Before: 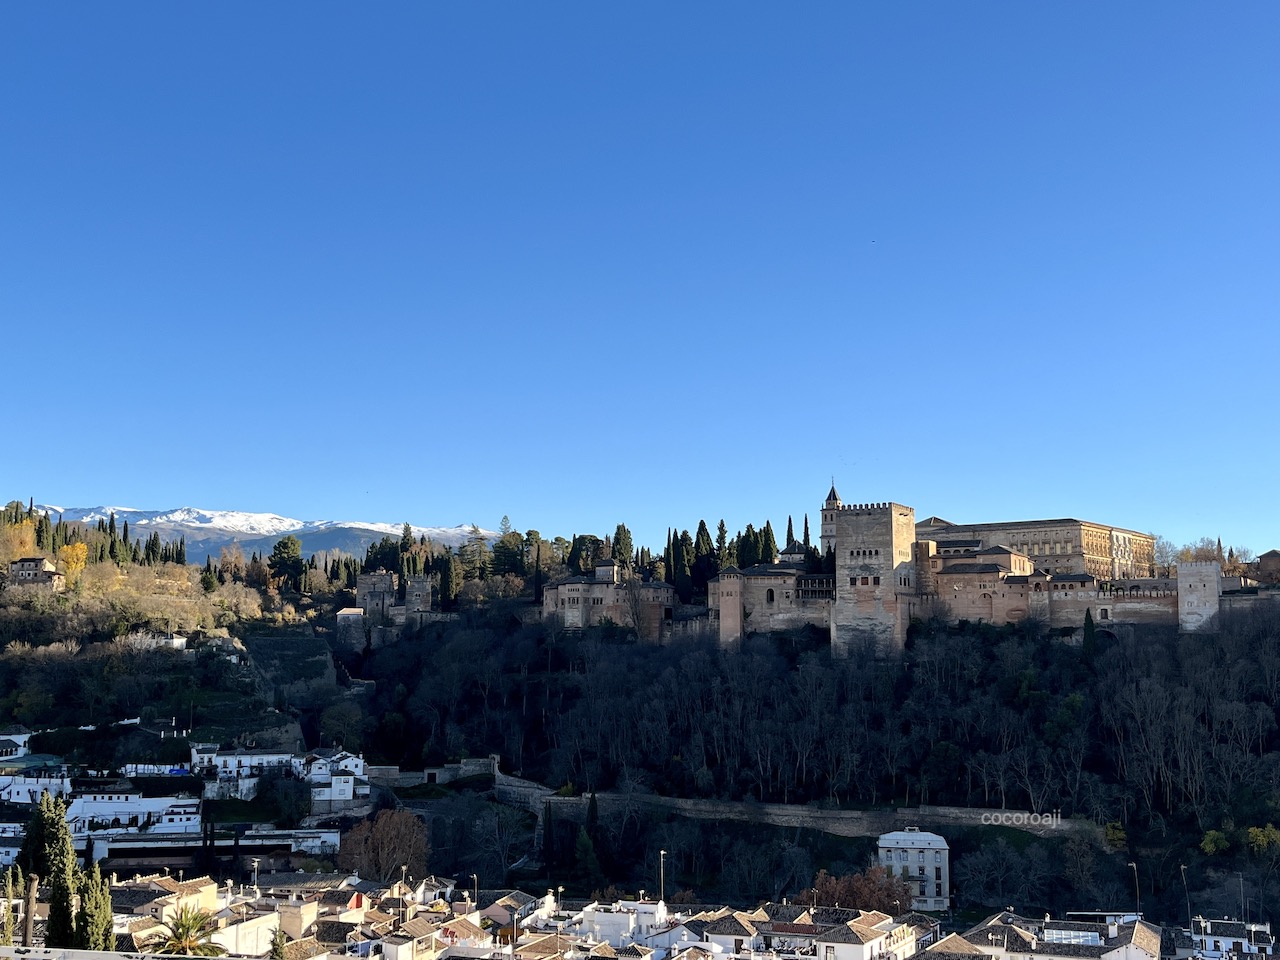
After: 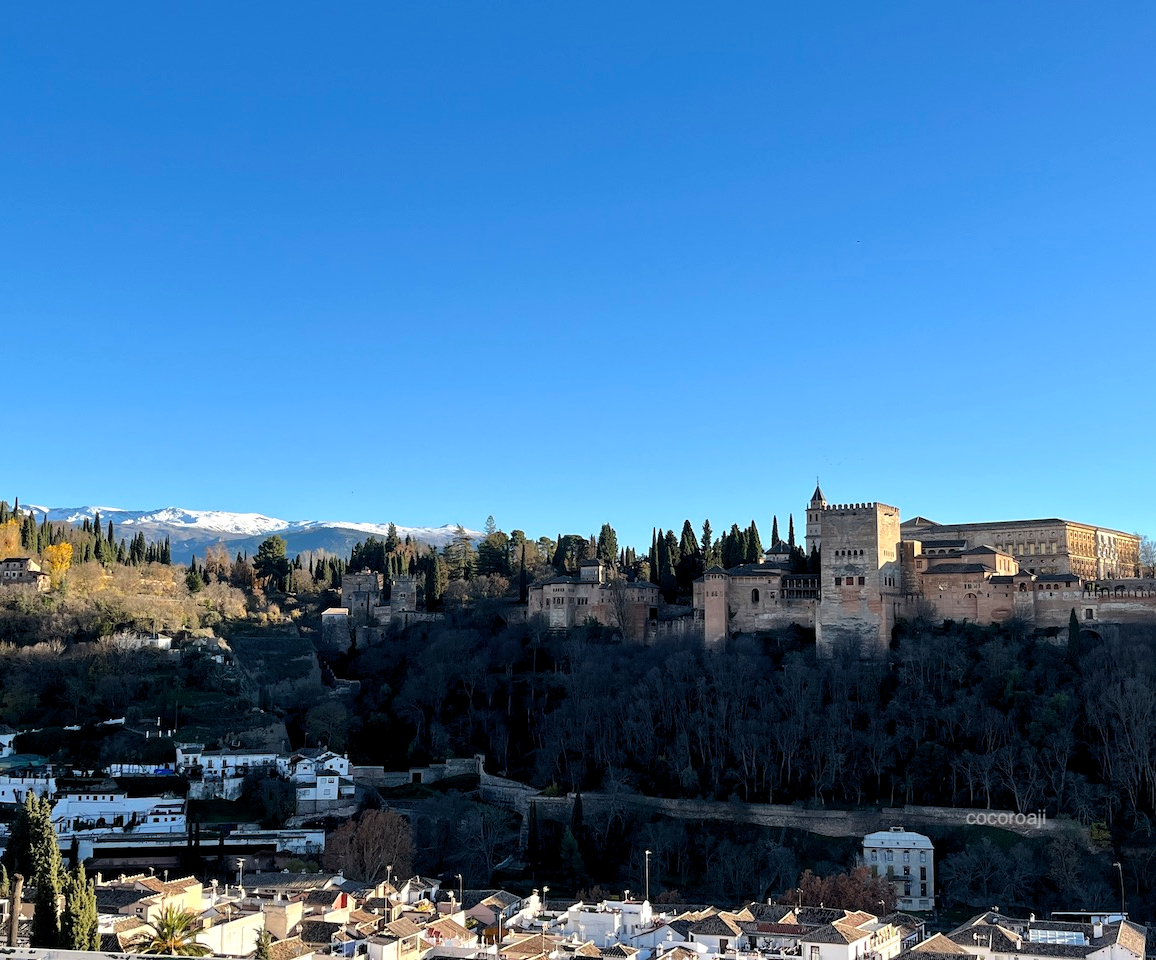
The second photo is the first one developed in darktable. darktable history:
crop and rotate: left 1.222%, right 8.447%
levels: levels [0.016, 0.492, 0.969]
